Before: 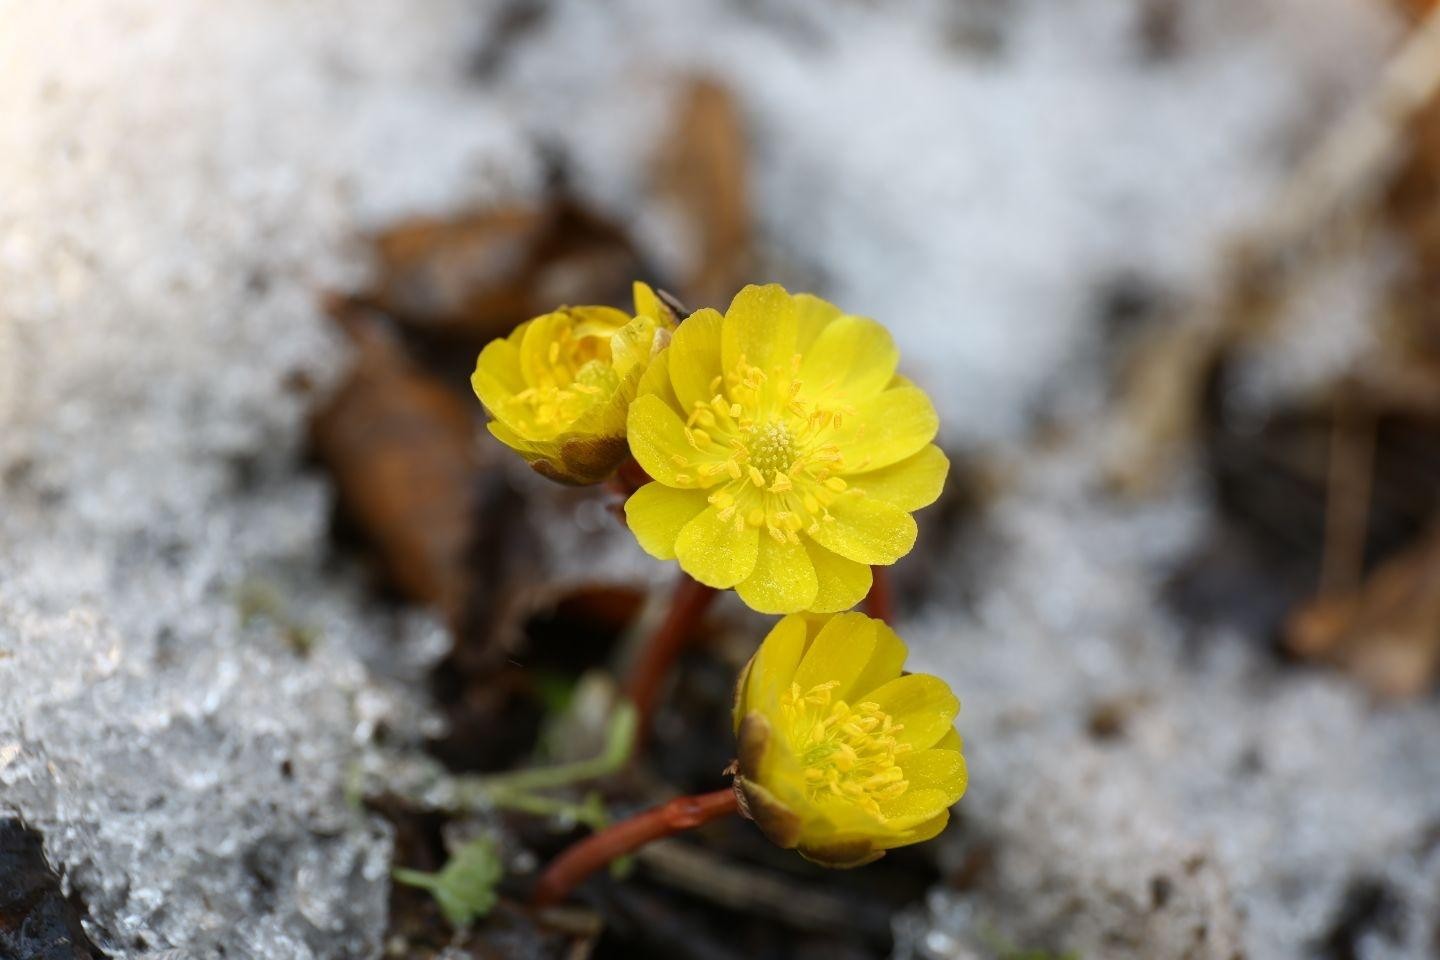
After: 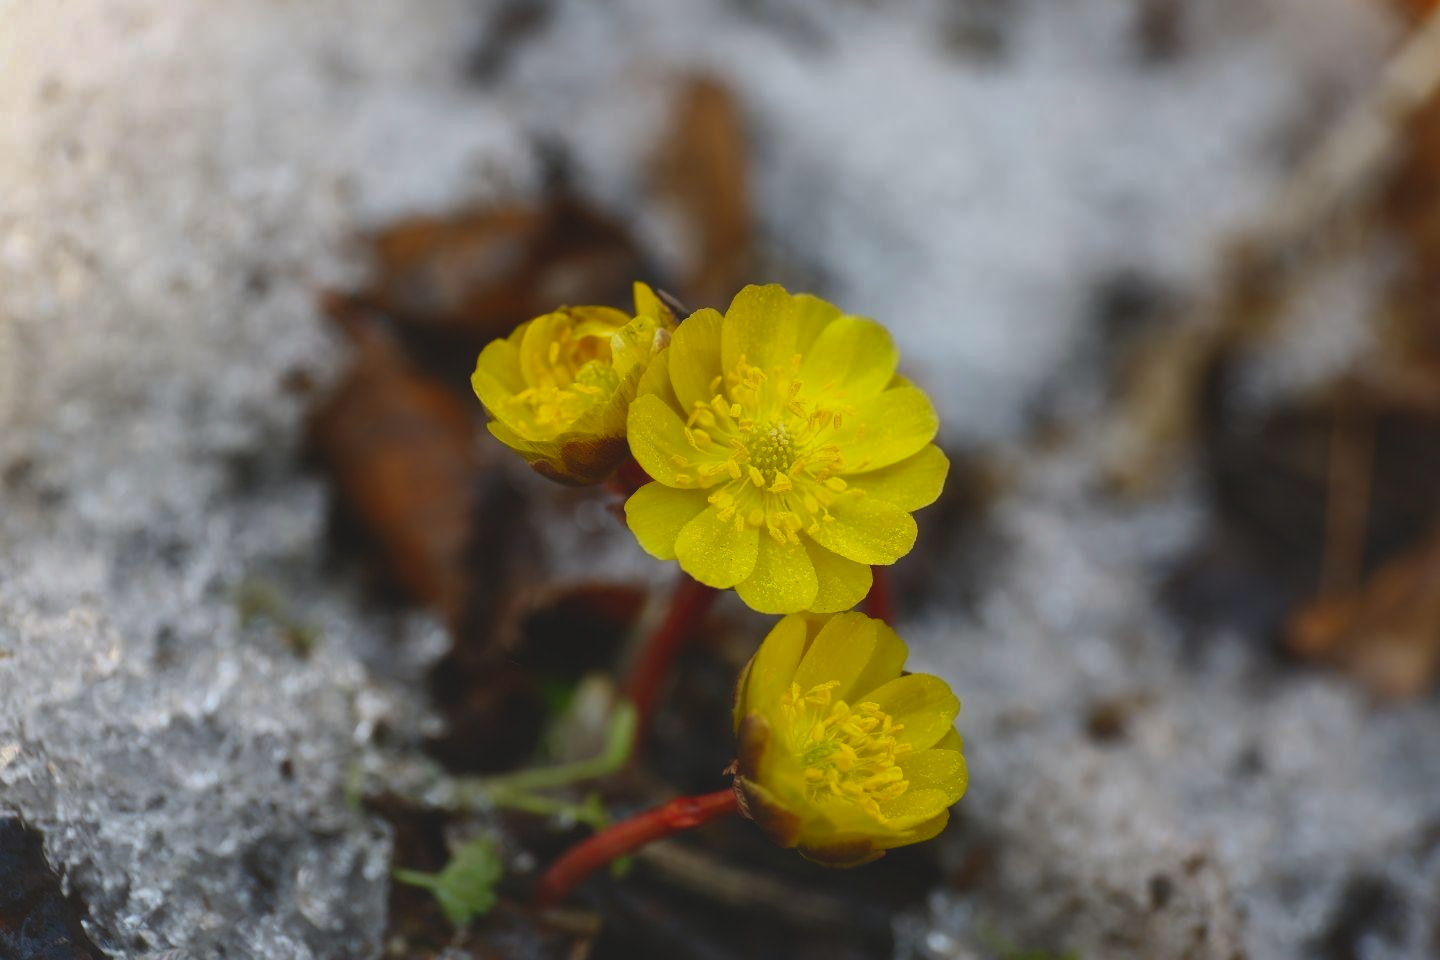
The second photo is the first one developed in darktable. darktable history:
shadows and highlights: on, module defaults
haze removal: strength -0.103, compatibility mode true, adaptive false
exposure: black level correction -0.025, exposure -0.121 EV, compensate exposure bias true, compensate highlight preservation false
contrast brightness saturation: brightness -0.254, saturation 0.204
